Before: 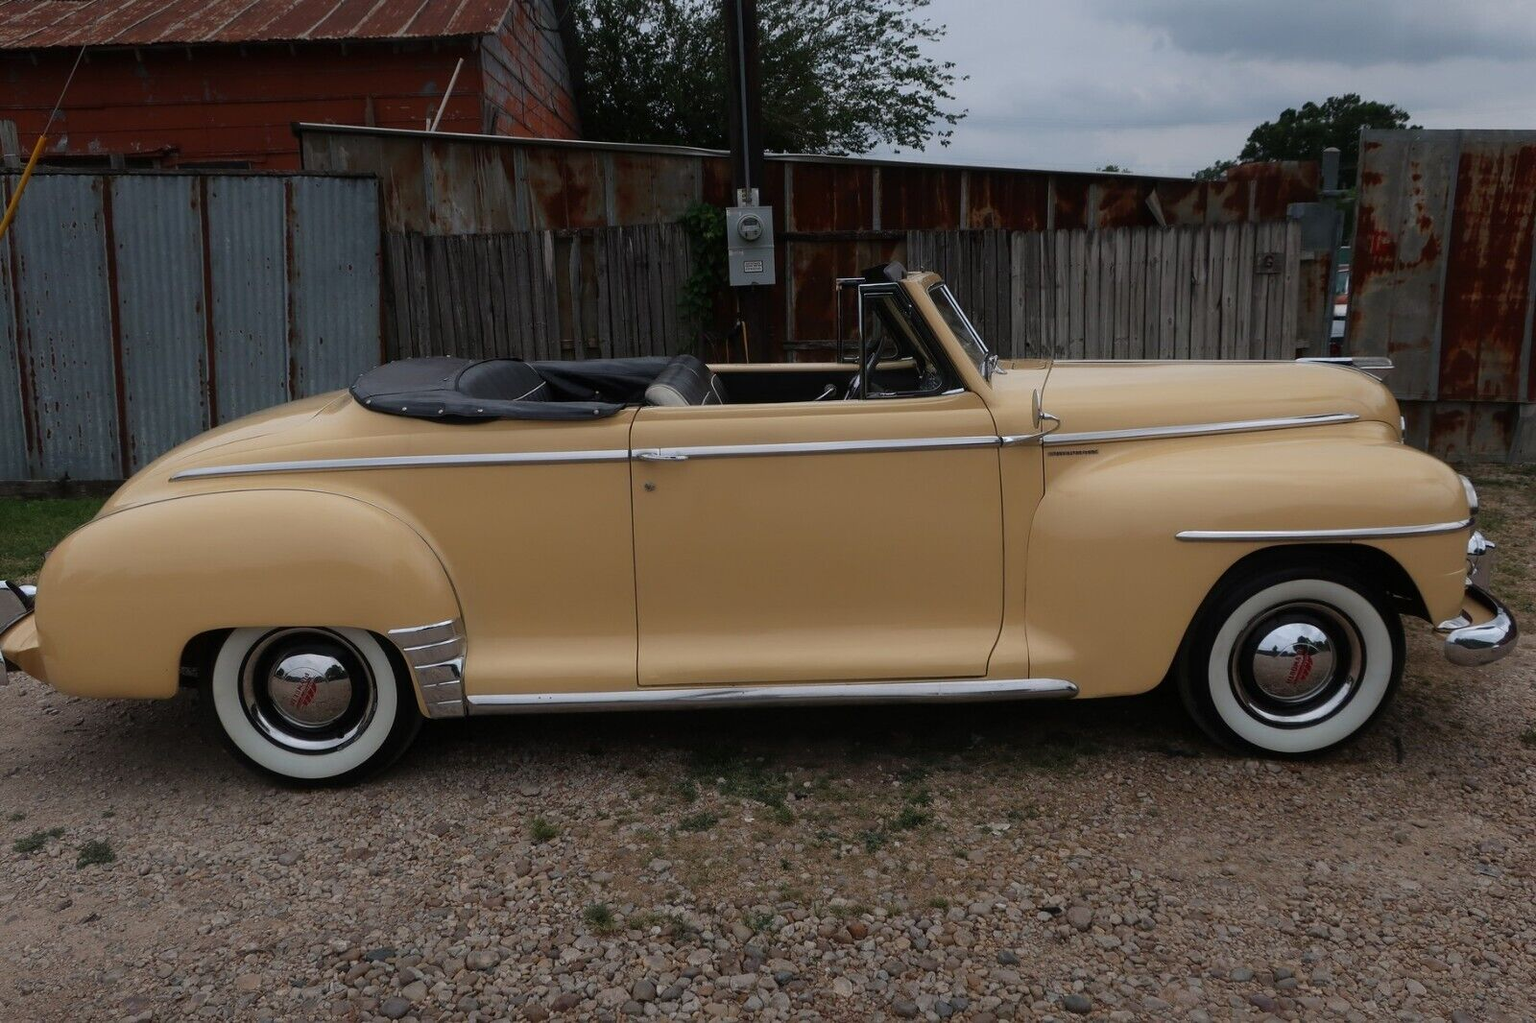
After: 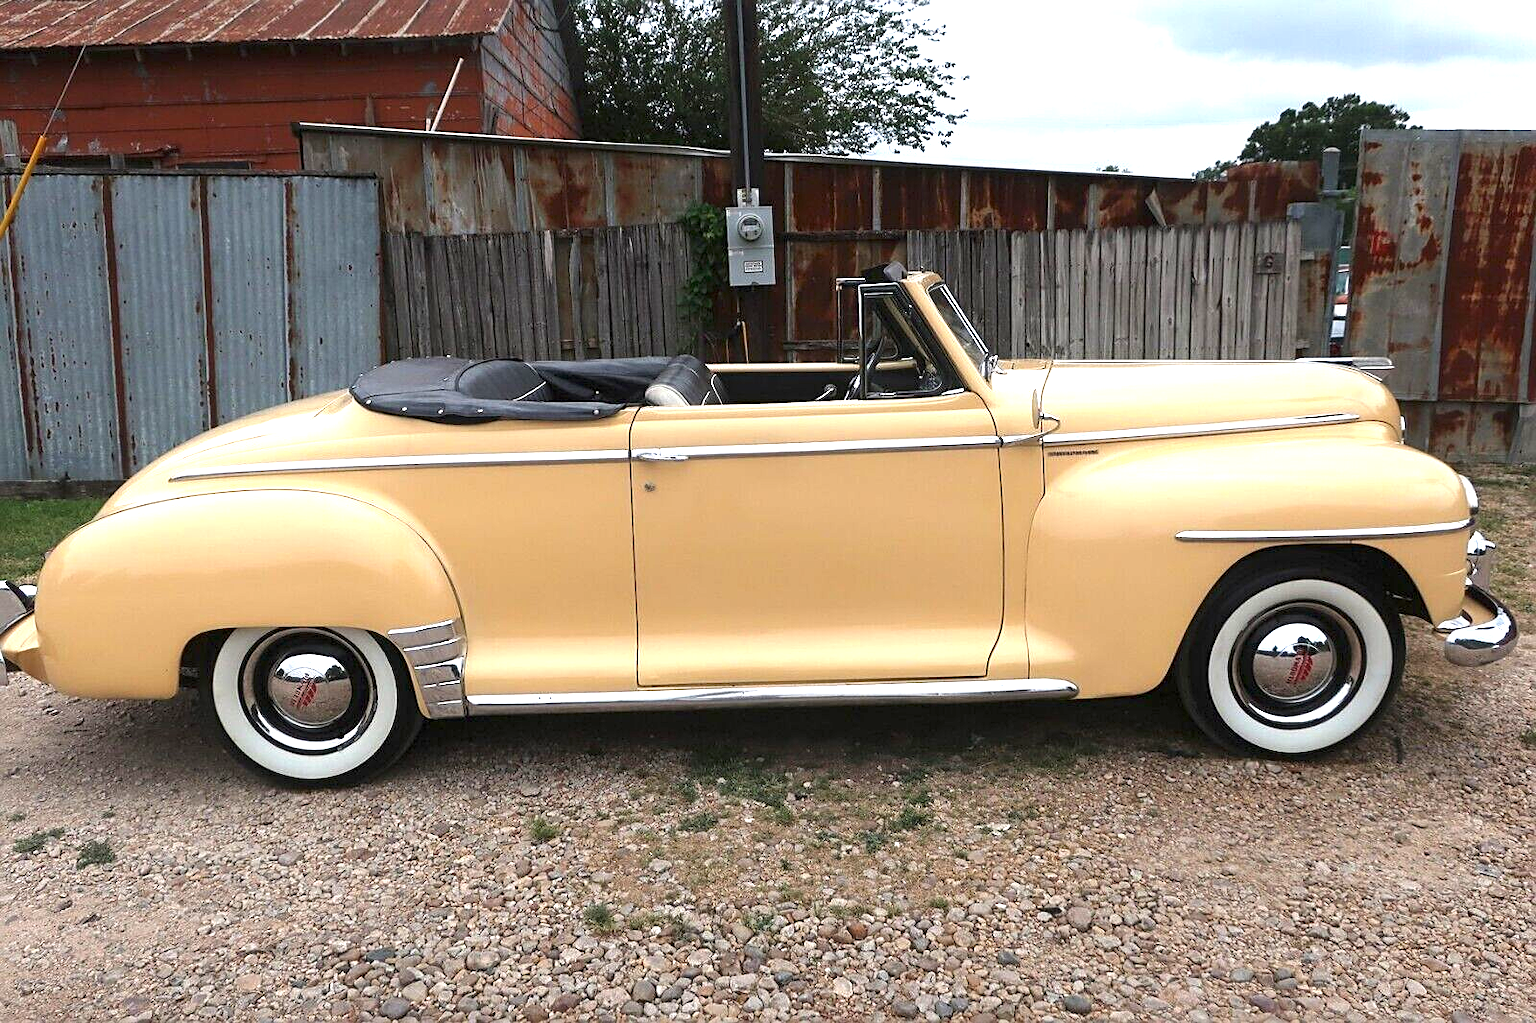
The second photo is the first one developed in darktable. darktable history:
exposure: black level correction 0, exposure 1.76 EV, compensate highlight preservation false
sharpen: on, module defaults
